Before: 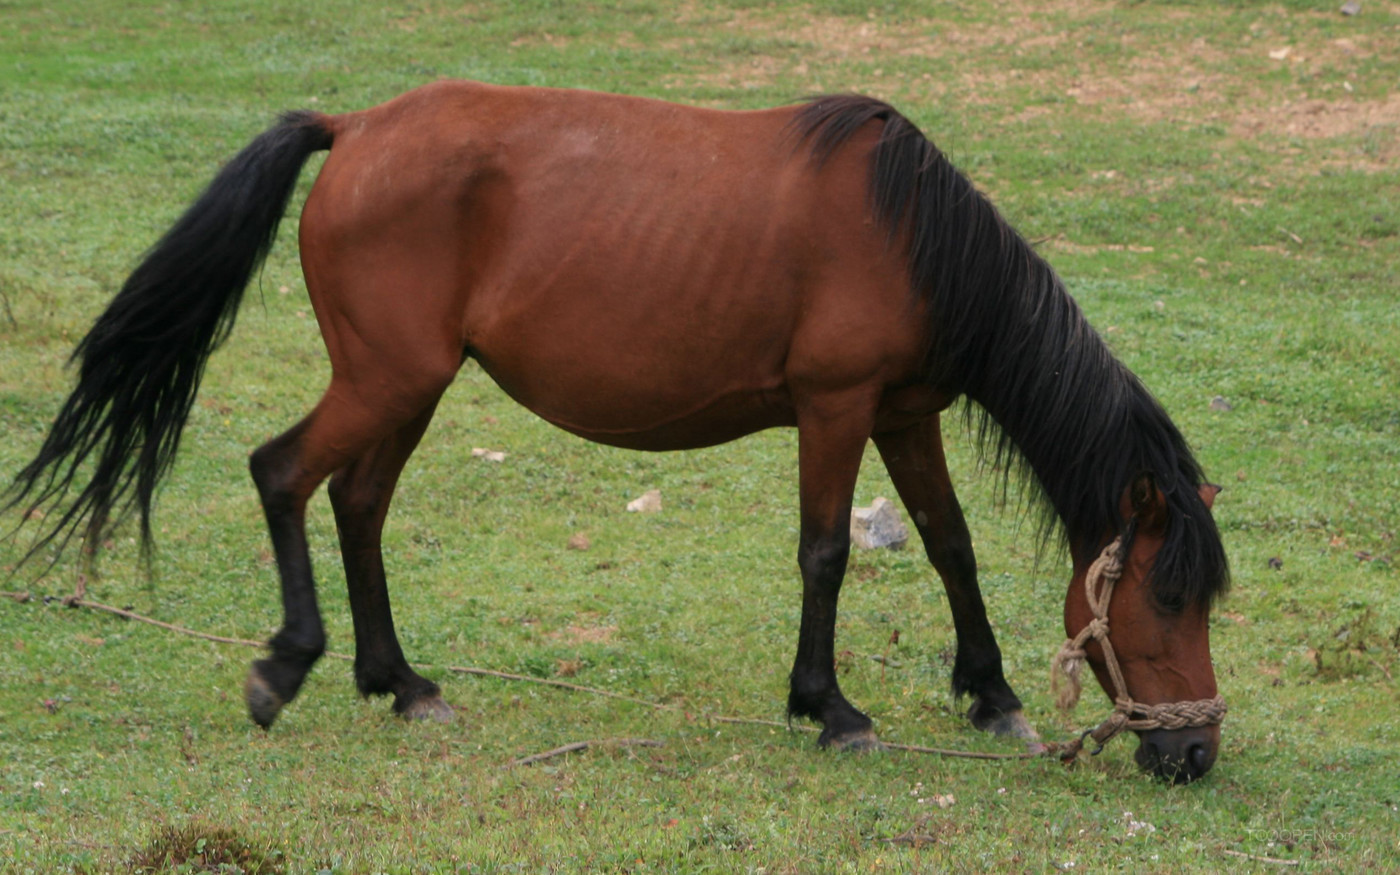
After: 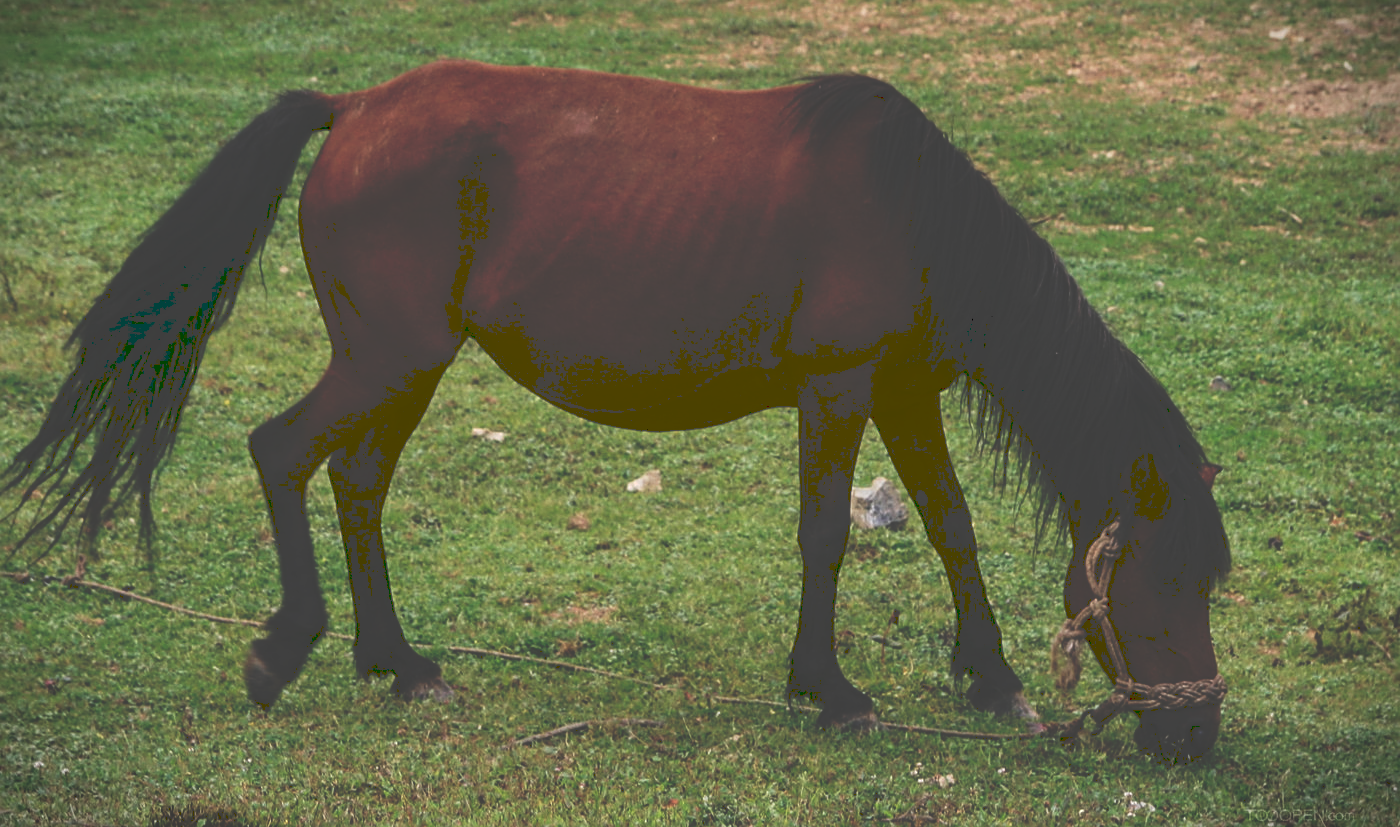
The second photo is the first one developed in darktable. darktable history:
tone equalizer: mask exposure compensation -0.495 EV
contrast brightness saturation: contrast 0.068, brightness -0.134, saturation 0.063
crop and rotate: top 2.32%, bottom 3.135%
local contrast: on, module defaults
vignetting: fall-off start 99.19%, brightness -0.827, width/height ratio 1.305
sharpen: on, module defaults
tone curve: curves: ch0 [(0, 0) (0.003, 0.284) (0.011, 0.284) (0.025, 0.288) (0.044, 0.29) (0.069, 0.292) (0.1, 0.296) (0.136, 0.298) (0.177, 0.305) (0.224, 0.312) (0.277, 0.327) (0.335, 0.362) (0.399, 0.407) (0.468, 0.464) (0.543, 0.537) (0.623, 0.62) (0.709, 0.71) (0.801, 0.79) (0.898, 0.862) (1, 1)], preserve colors none
